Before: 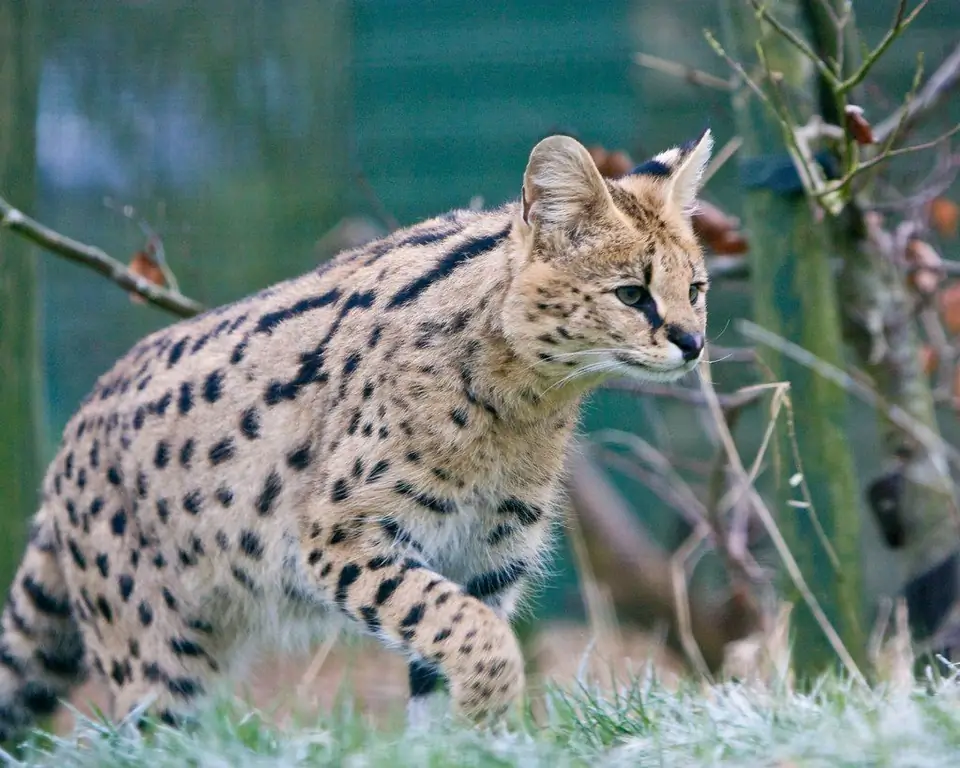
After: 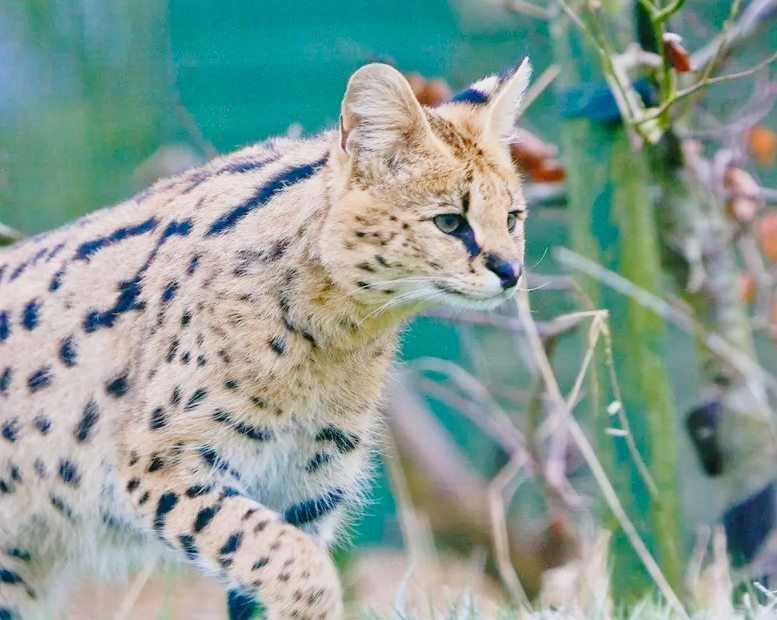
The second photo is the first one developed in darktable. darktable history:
color balance rgb: perceptual saturation grading › global saturation 30.299%, contrast -29.641%
contrast brightness saturation: saturation -0.172
crop: left 19.049%, top 9.472%, right 0%, bottom 9.741%
base curve: curves: ch0 [(0, 0) (0.028, 0.03) (0.121, 0.232) (0.46, 0.748) (0.859, 0.968) (1, 1)], preserve colors none
tone equalizer: edges refinement/feathering 500, mask exposure compensation -1.57 EV, preserve details no
